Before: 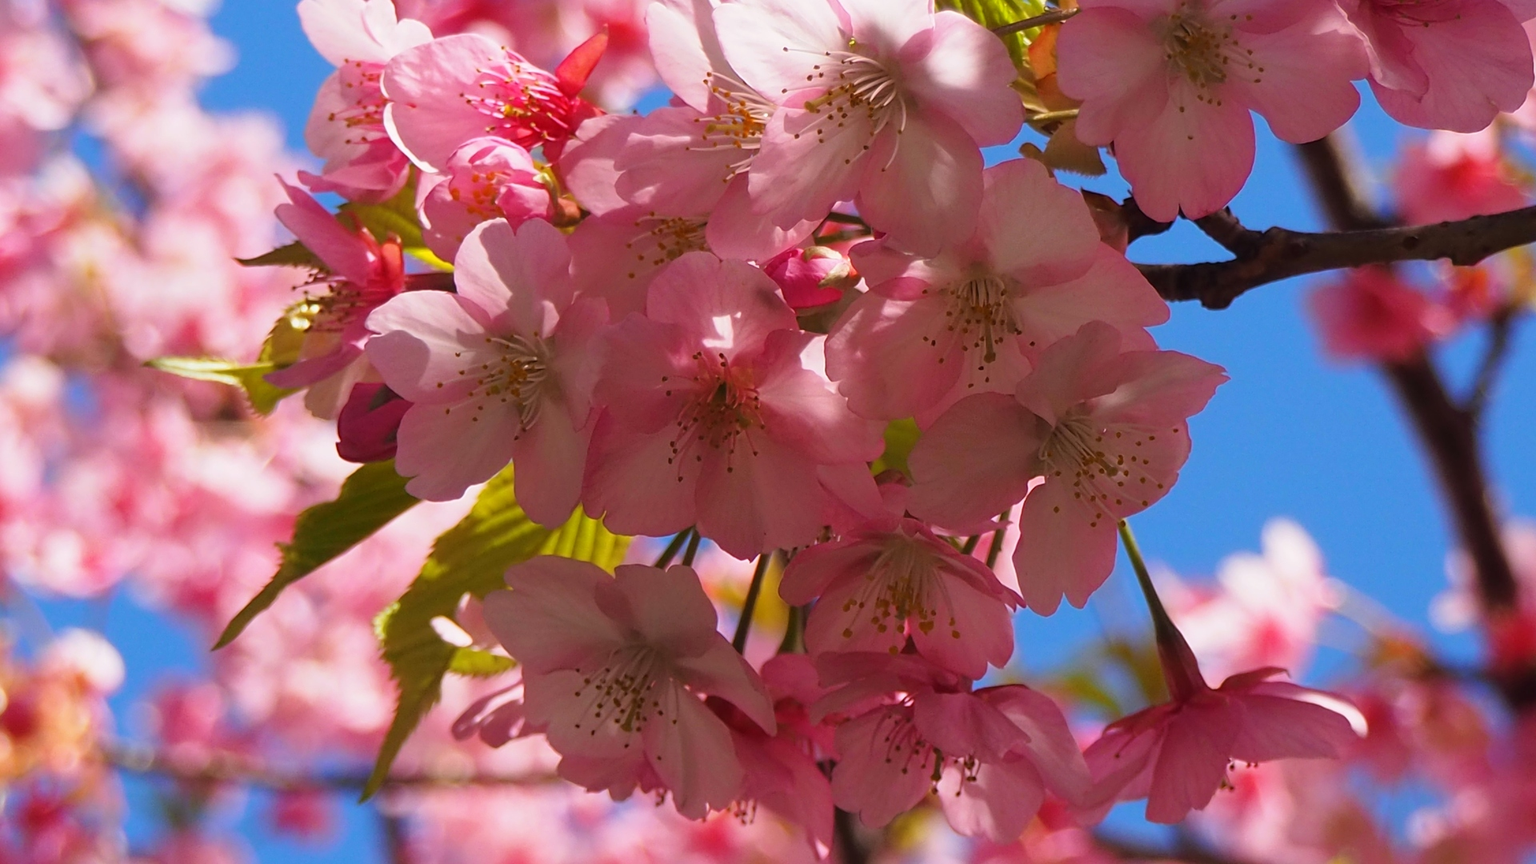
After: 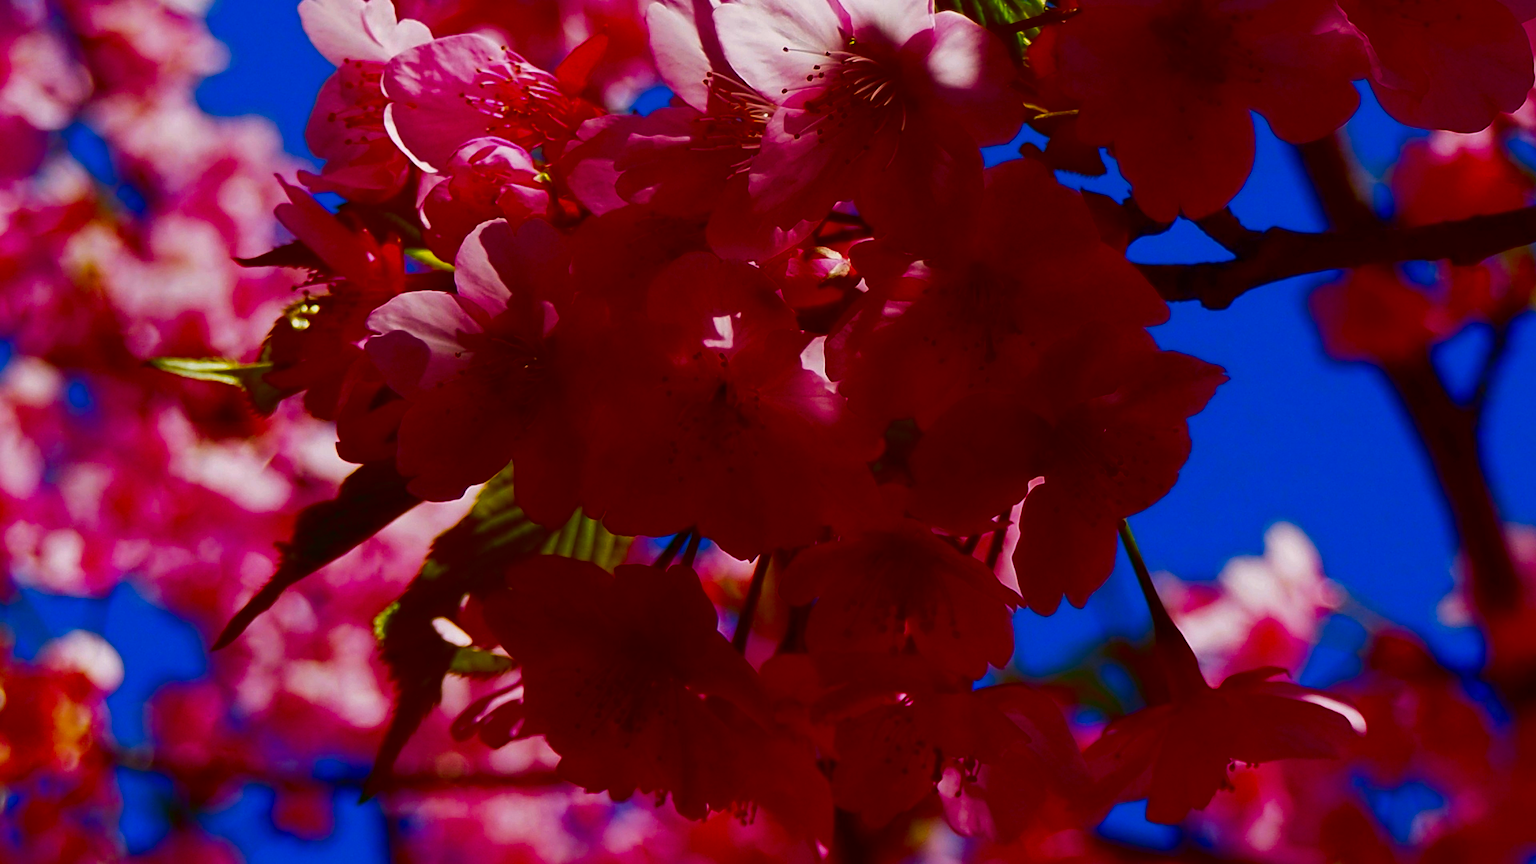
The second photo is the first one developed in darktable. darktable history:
contrast brightness saturation: brightness -0.993, saturation 0.996
